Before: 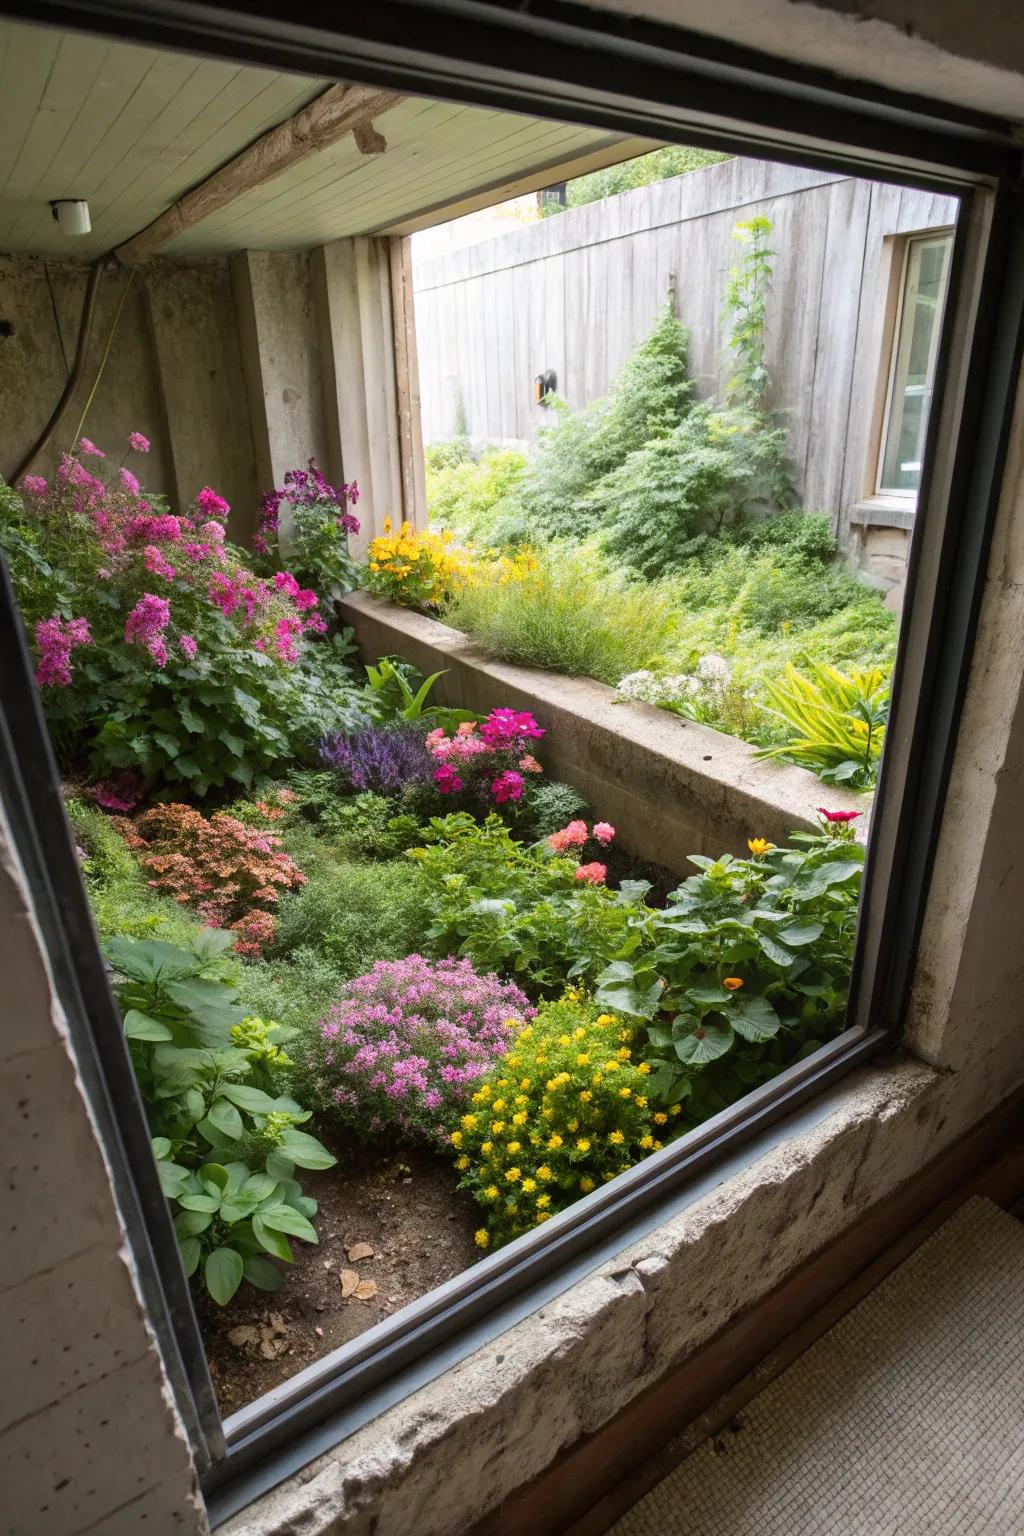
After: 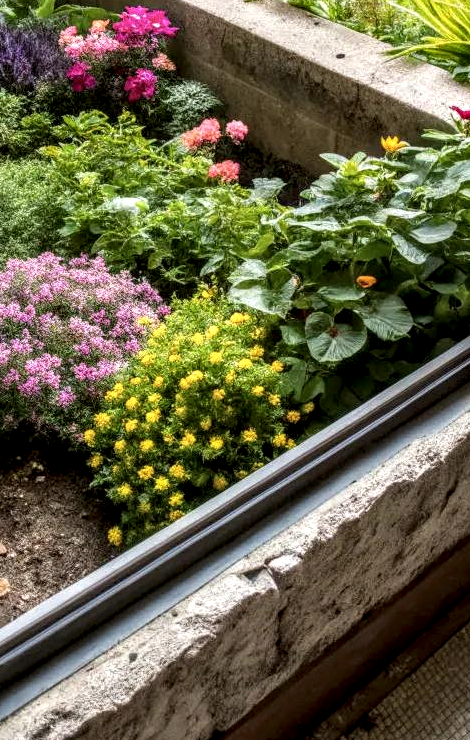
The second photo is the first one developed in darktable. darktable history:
crop: left 35.901%, top 45.723%, right 18.123%, bottom 6.037%
local contrast: highlights 3%, shadows 7%, detail 182%
